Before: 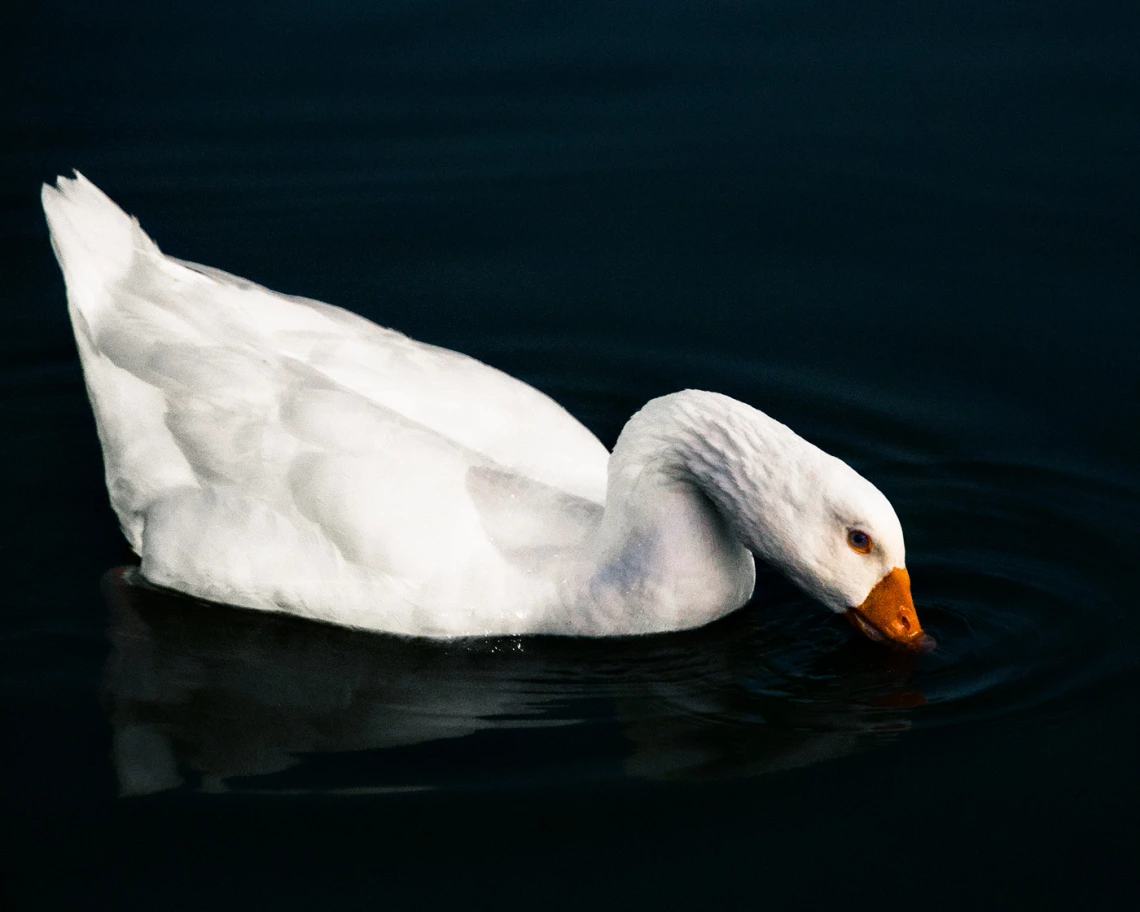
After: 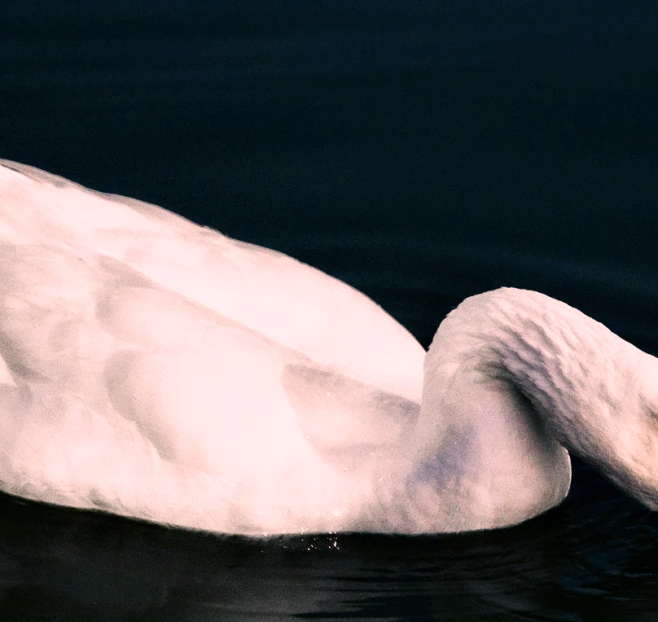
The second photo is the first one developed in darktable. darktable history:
color correction: highlights a* 14.52, highlights b* 4.84
crop: left 16.202%, top 11.208%, right 26.045%, bottom 20.557%
